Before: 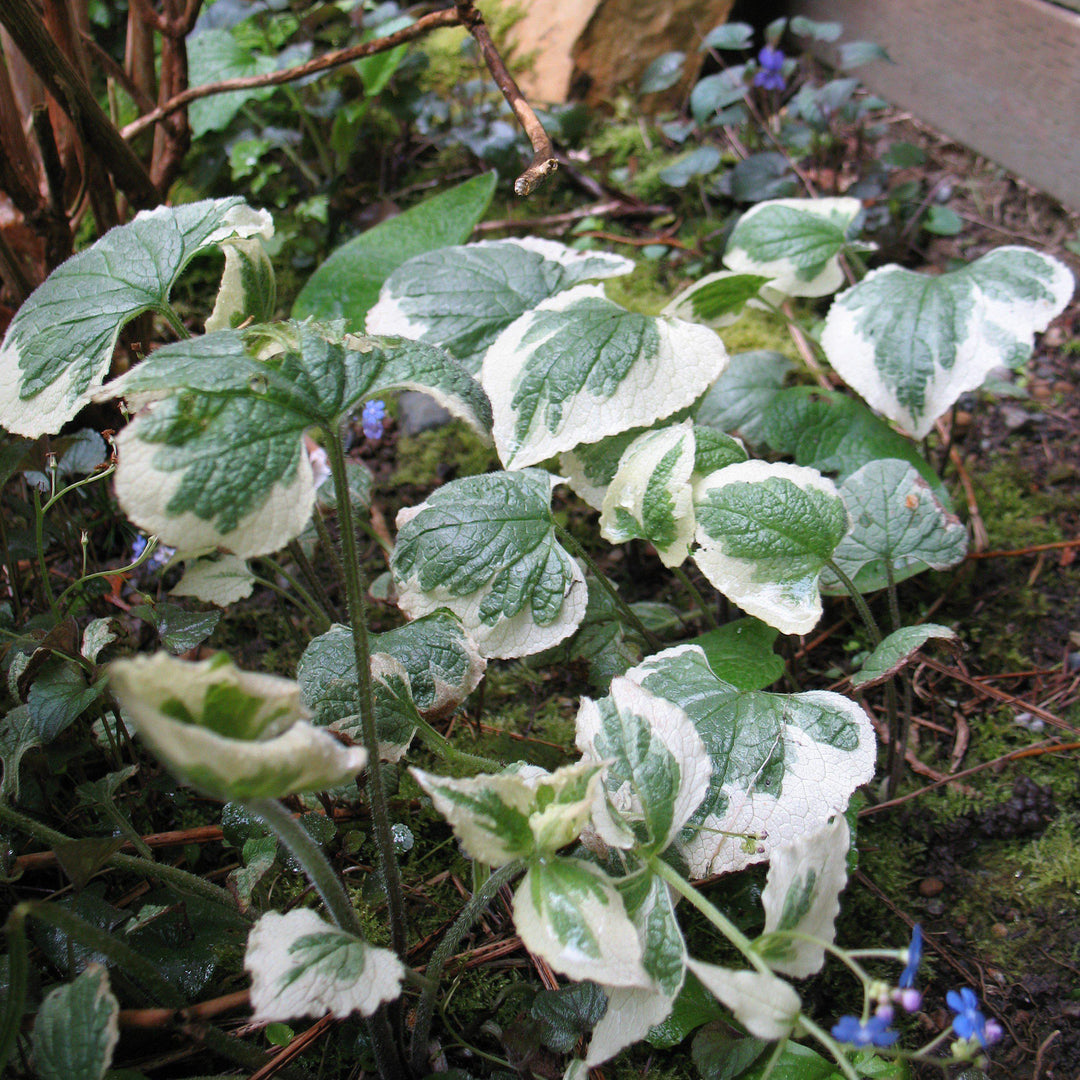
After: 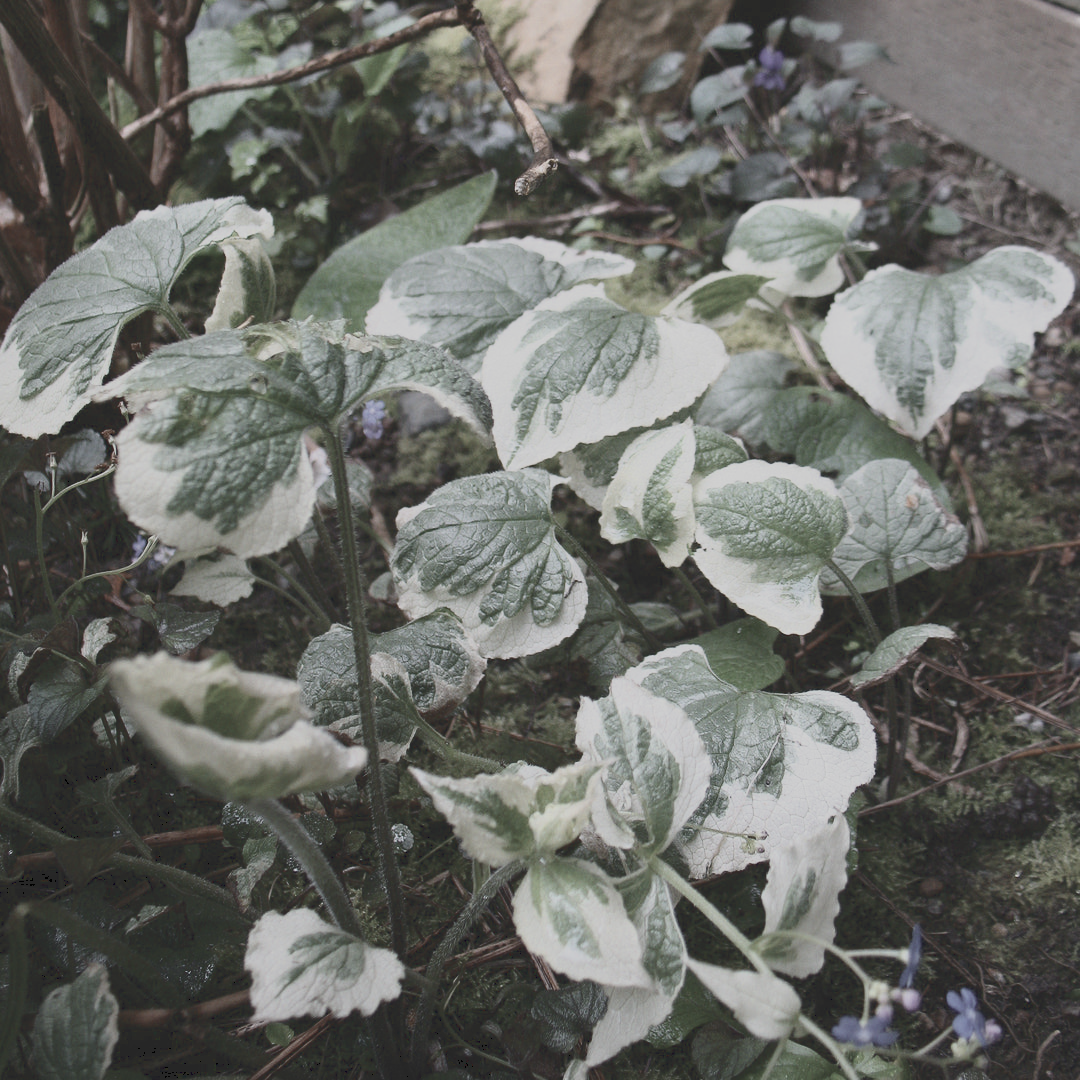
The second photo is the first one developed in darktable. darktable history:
tone curve: curves: ch0 [(0, 0.148) (0.191, 0.225) (0.712, 0.695) (0.864, 0.797) (1, 0.839)]
color zones: curves: ch1 [(0, 0.153) (0.143, 0.15) (0.286, 0.151) (0.429, 0.152) (0.571, 0.152) (0.714, 0.151) (0.857, 0.151) (1, 0.153)]
